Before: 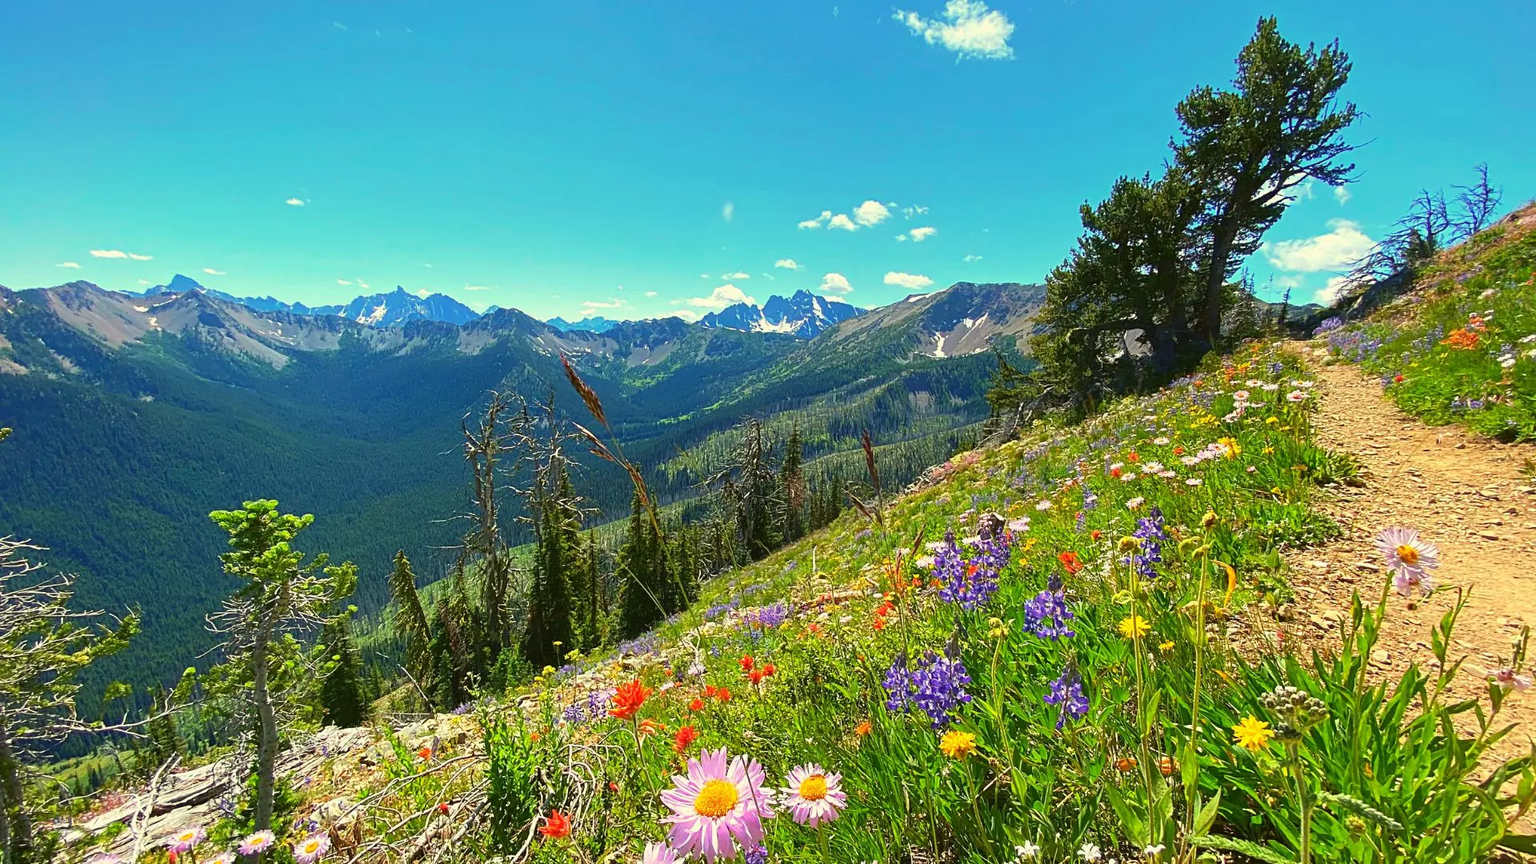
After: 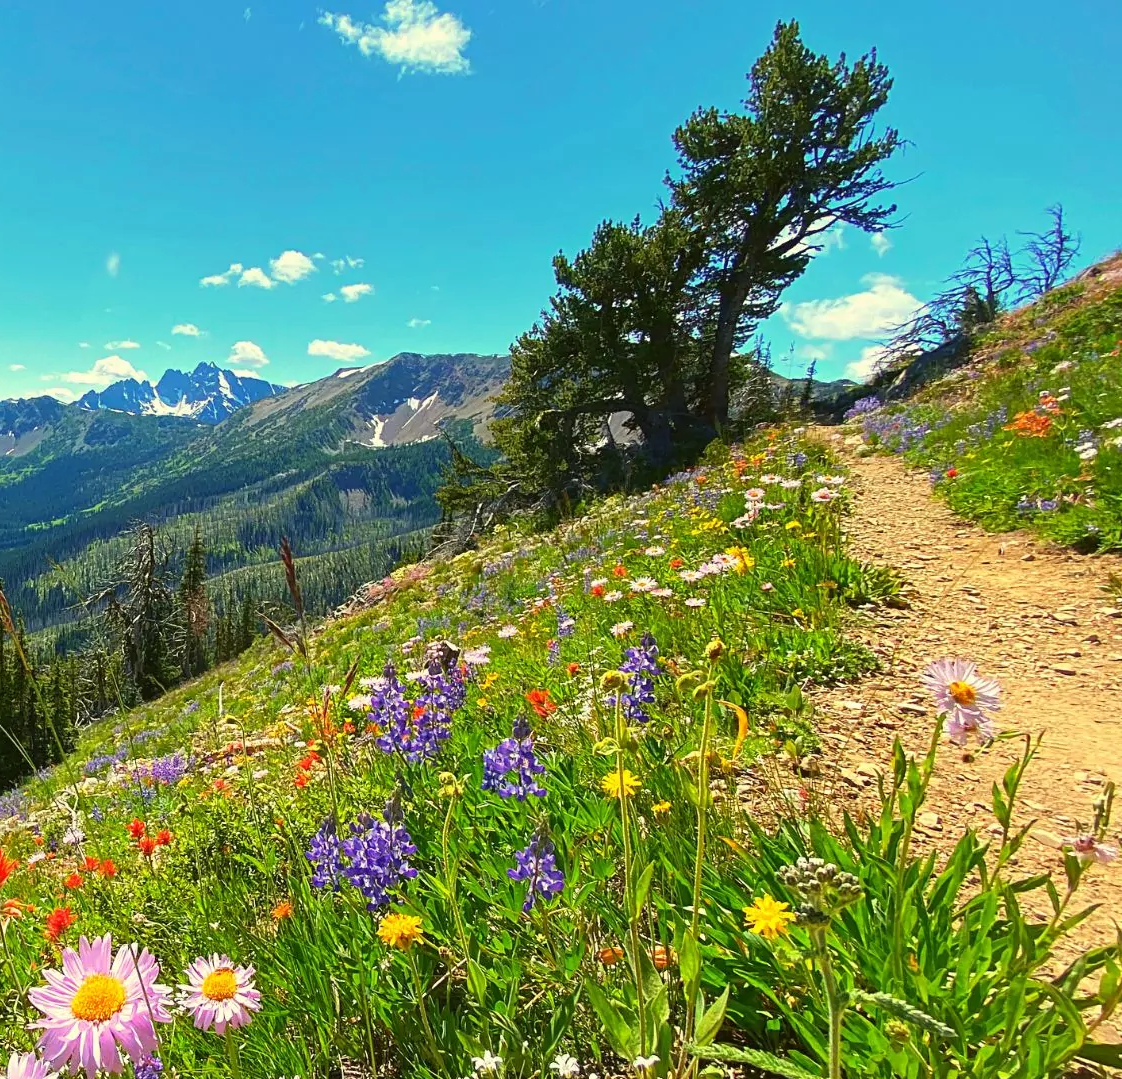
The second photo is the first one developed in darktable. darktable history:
exposure: compensate exposure bias true, compensate highlight preservation false
crop: left 41.543%
tone equalizer: on, module defaults
